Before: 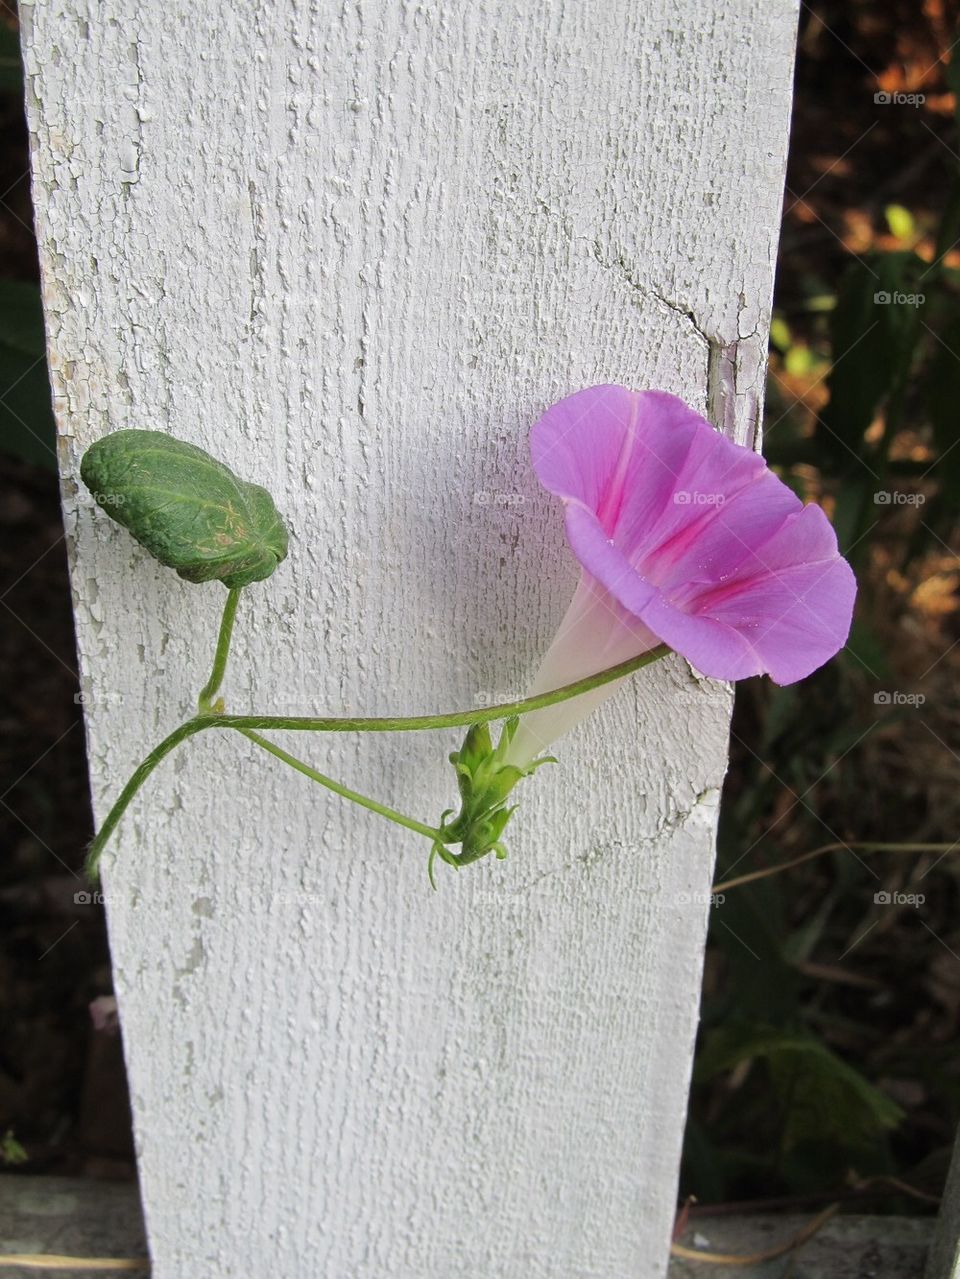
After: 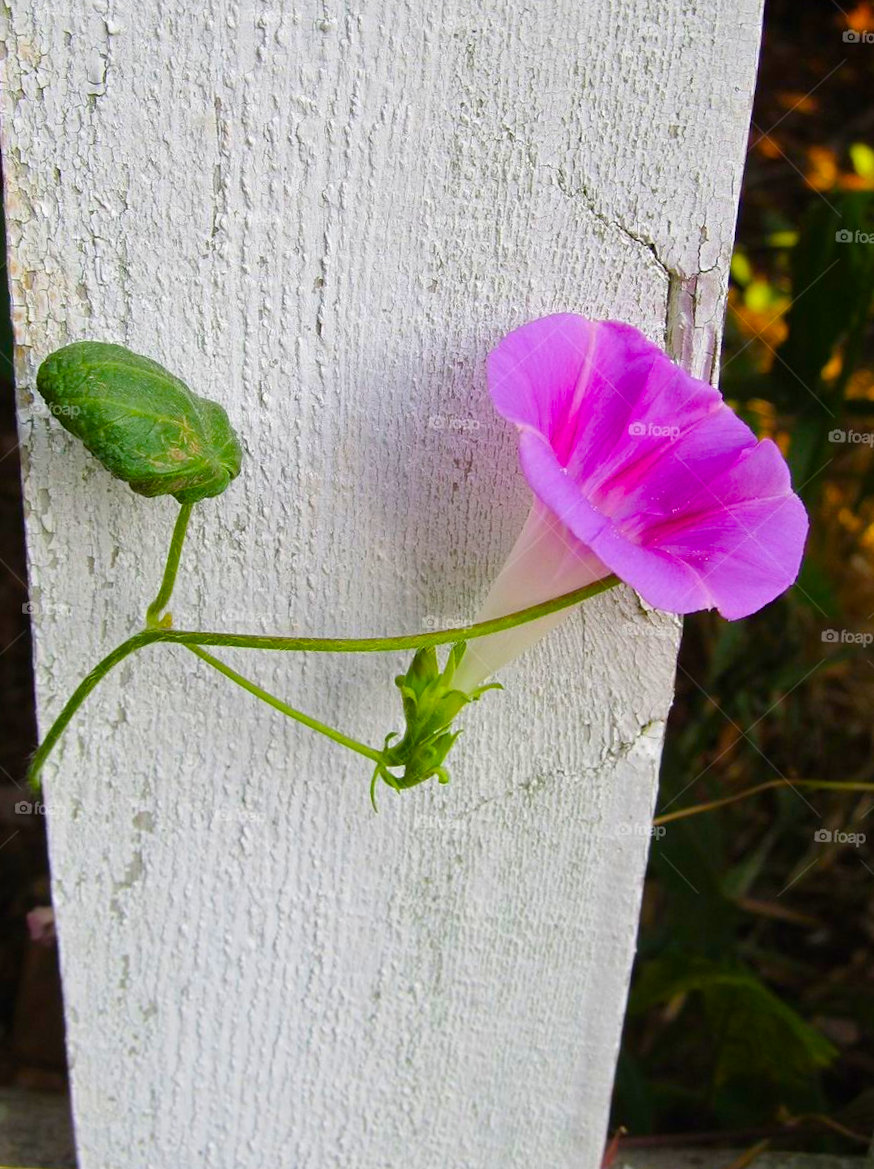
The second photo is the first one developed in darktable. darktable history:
color balance rgb: linear chroma grading › global chroma 41.599%, perceptual saturation grading › global saturation 20%, perceptual saturation grading › highlights -25.512%, perceptual saturation grading › shadows 24.059%, global vibrance 20%
crop and rotate: angle -2.01°, left 3.149%, top 3.915%, right 1.583%, bottom 0.444%
